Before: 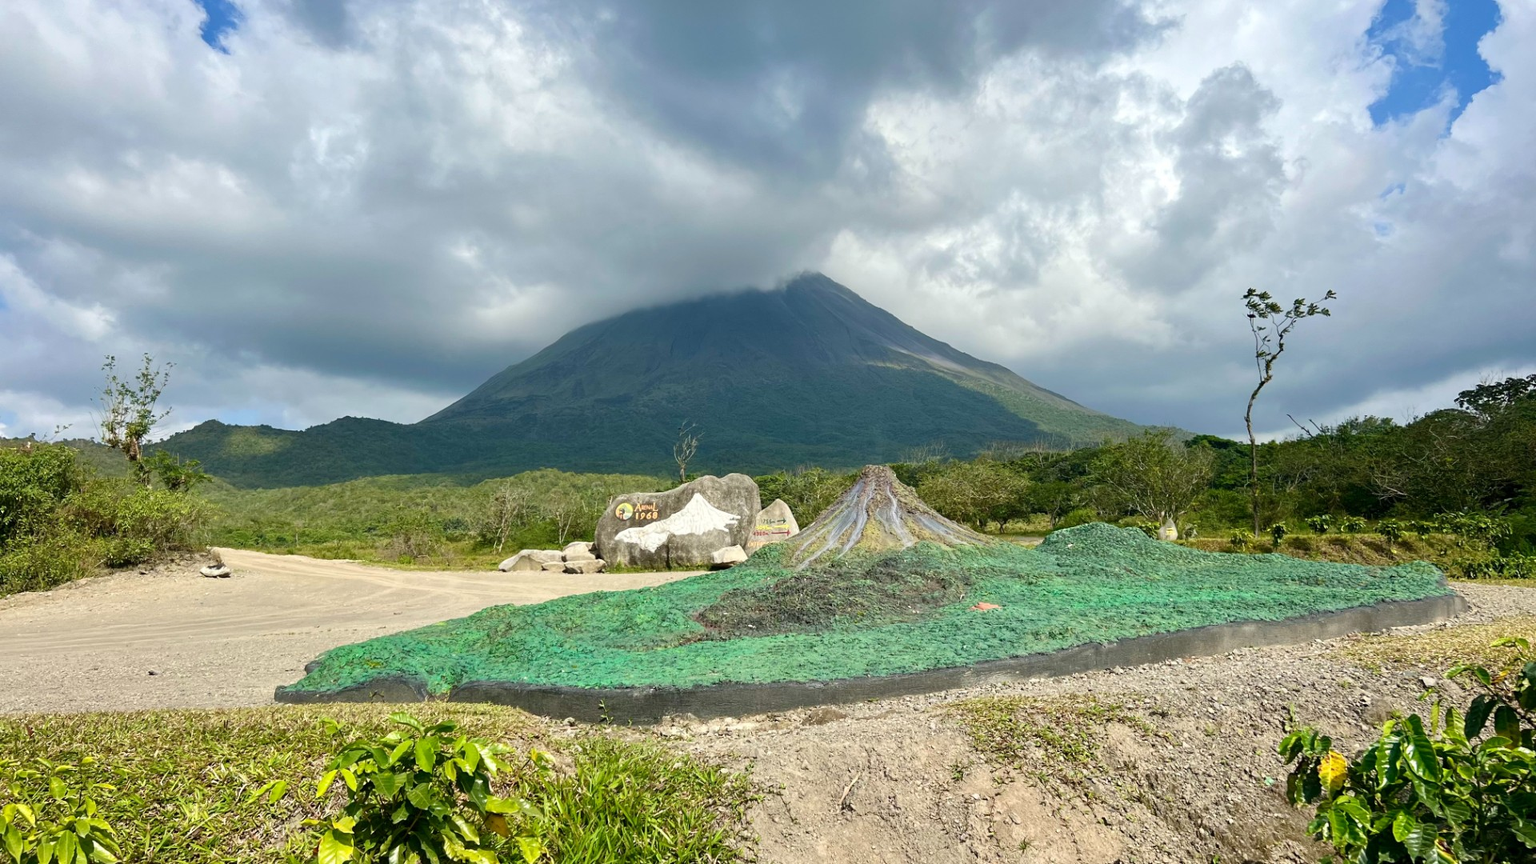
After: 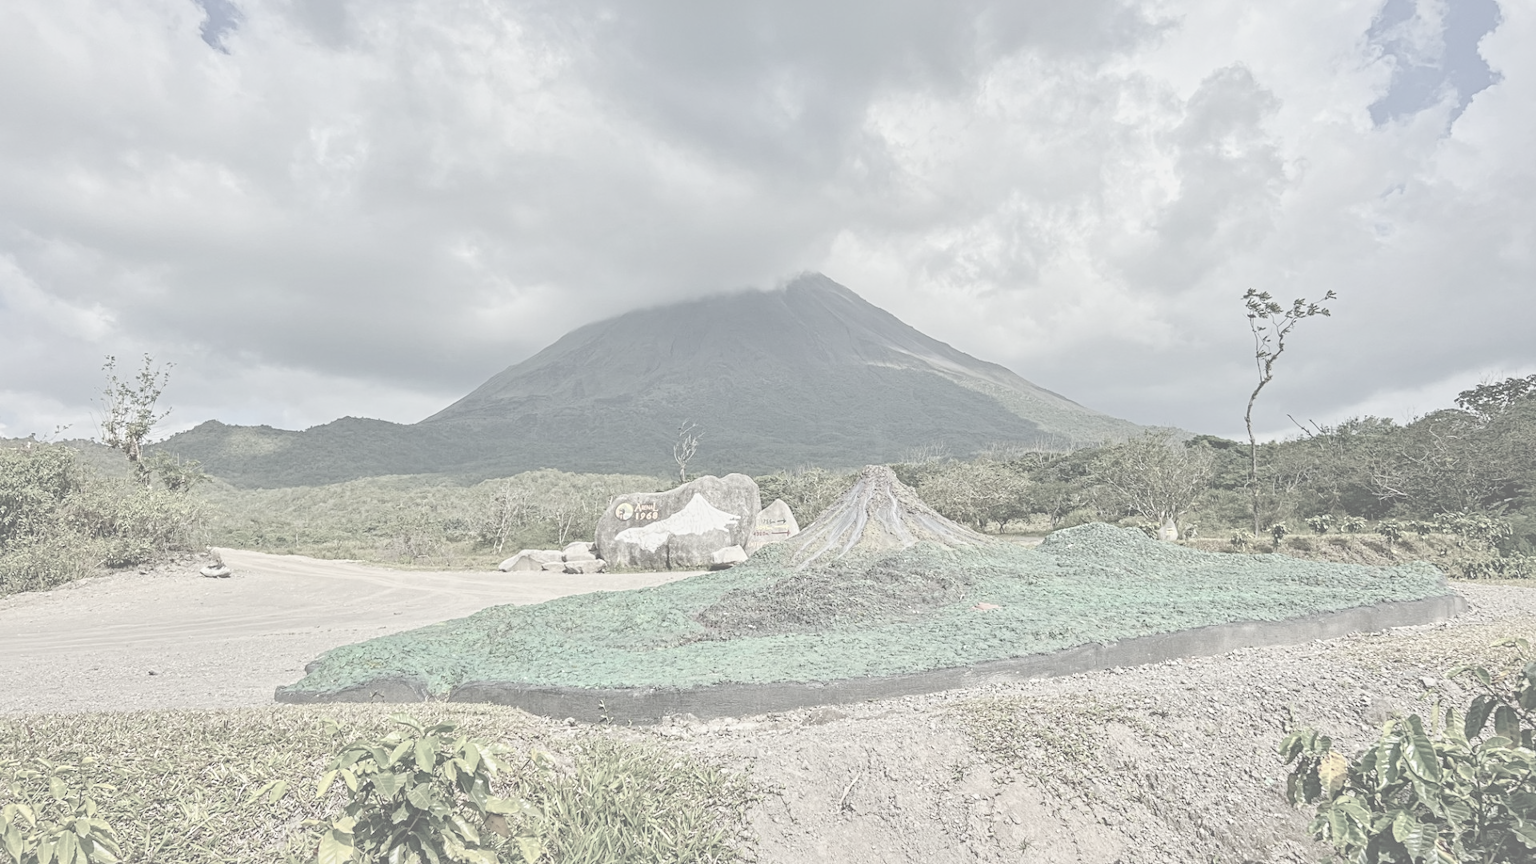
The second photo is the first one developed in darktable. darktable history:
local contrast: mode bilateral grid, contrast 20, coarseness 49, detail 129%, midtone range 0.2
contrast brightness saturation: contrast -0.318, brightness 0.734, saturation -0.791
contrast equalizer: octaves 7, y [[0.5, 0.5, 0.5, 0.539, 0.64, 0.611], [0.5 ×6], [0.5 ×6], [0 ×6], [0 ×6]]
